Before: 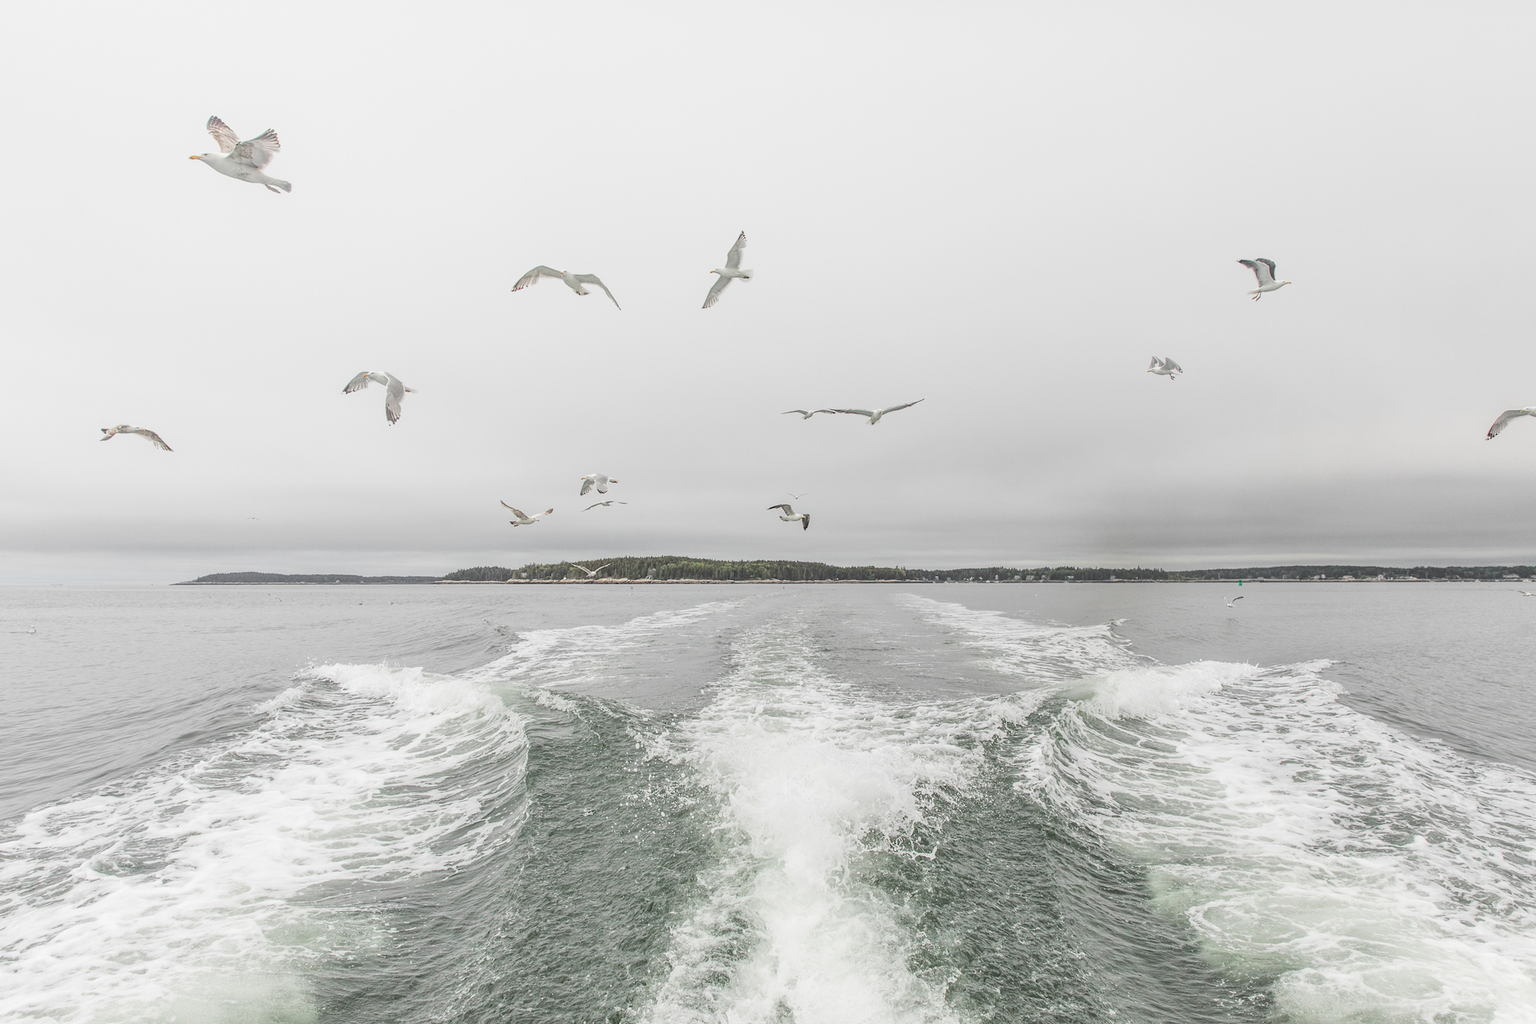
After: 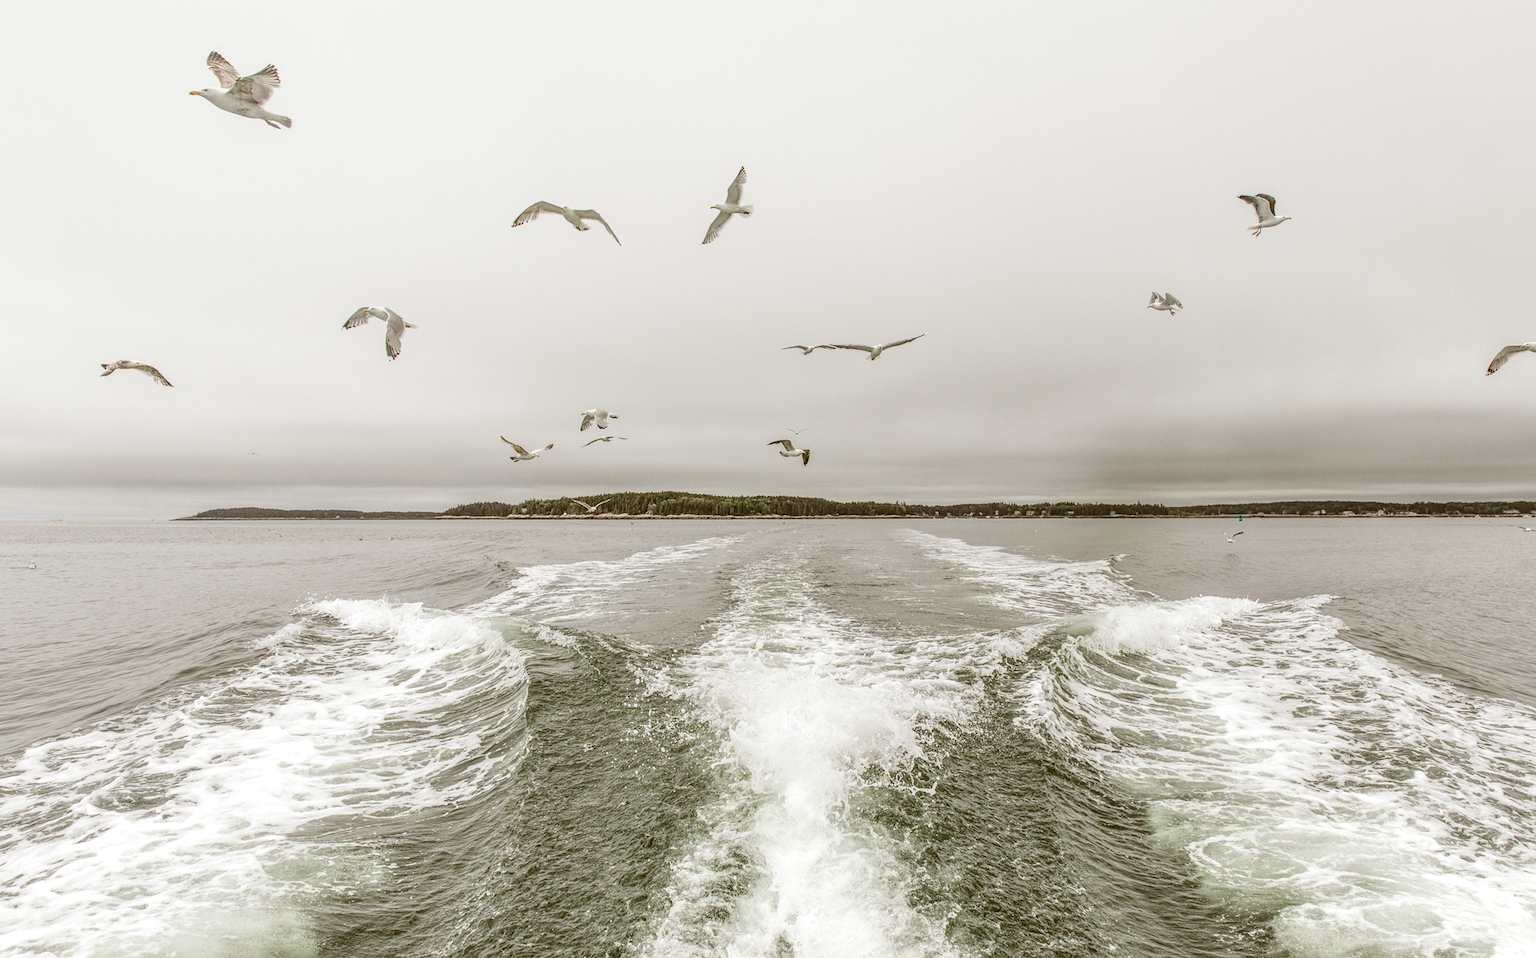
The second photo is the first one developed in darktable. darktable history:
crop and rotate: top 6.356%
local contrast: detail 150%
color correction: highlights a* -0.425, highlights b* 0.171, shadows a* 4.25, shadows b* 20.66
tone equalizer: edges refinement/feathering 500, mask exposure compensation -1.57 EV, preserve details no
